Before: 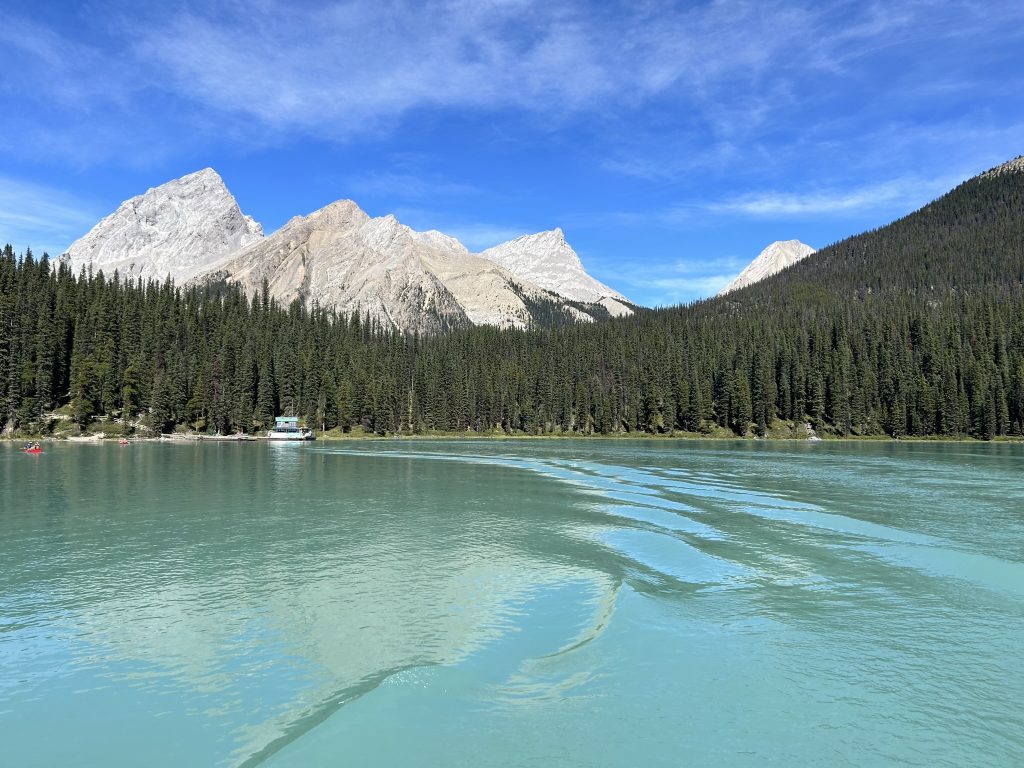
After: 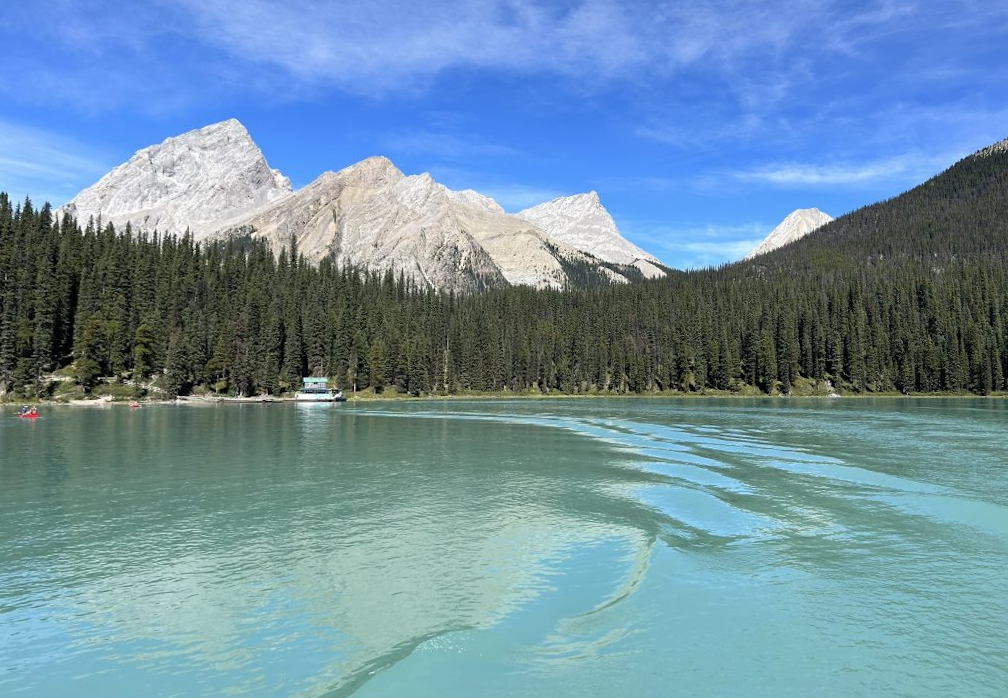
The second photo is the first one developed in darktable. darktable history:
rotate and perspective: rotation -0.013°, lens shift (vertical) -0.027, lens shift (horizontal) 0.178, crop left 0.016, crop right 0.989, crop top 0.082, crop bottom 0.918
base curve: curves: ch0 [(0, 0) (0.989, 0.992)], preserve colors none
